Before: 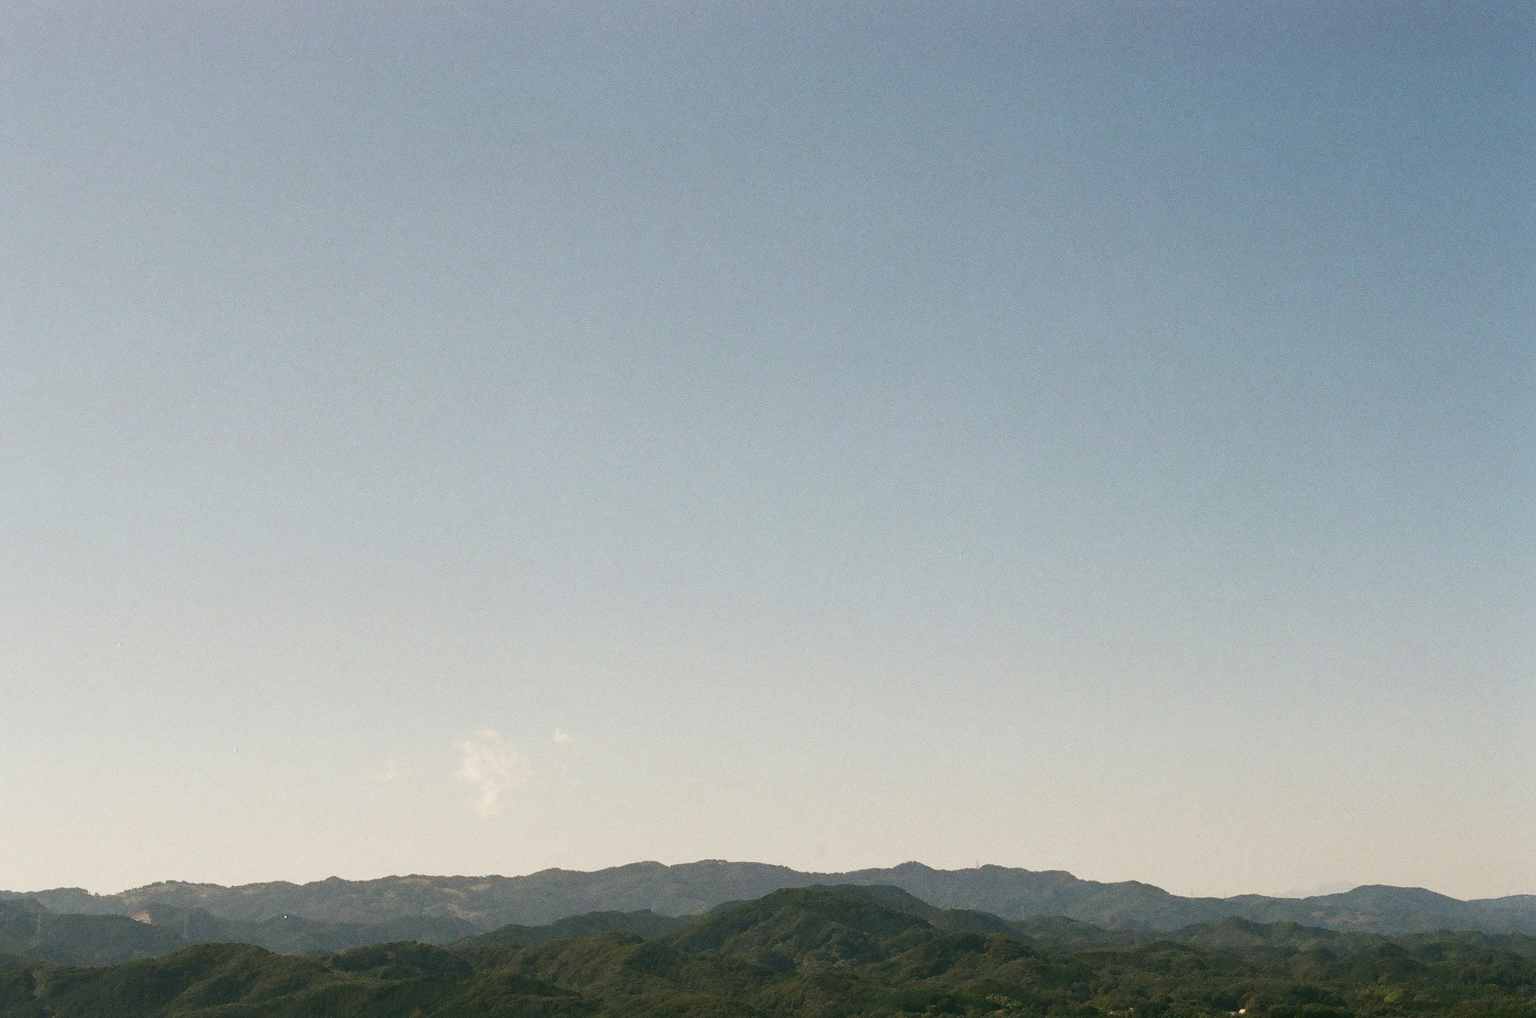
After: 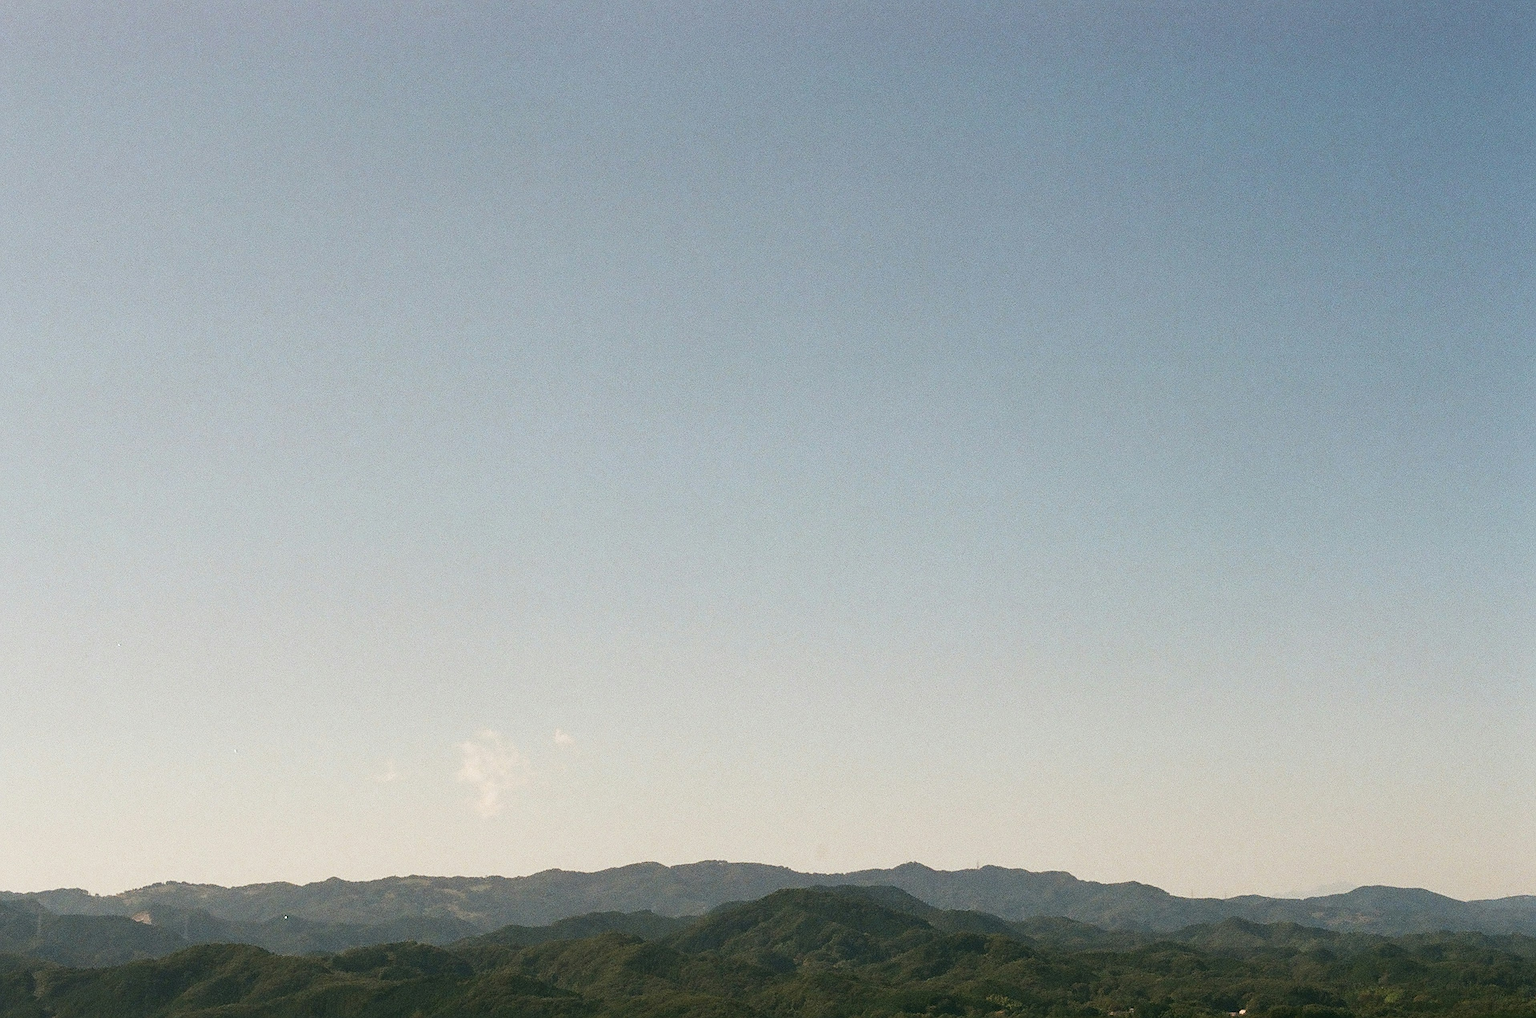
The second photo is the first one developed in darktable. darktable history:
tone equalizer: mask exposure compensation -0.493 EV
sharpen: on, module defaults
